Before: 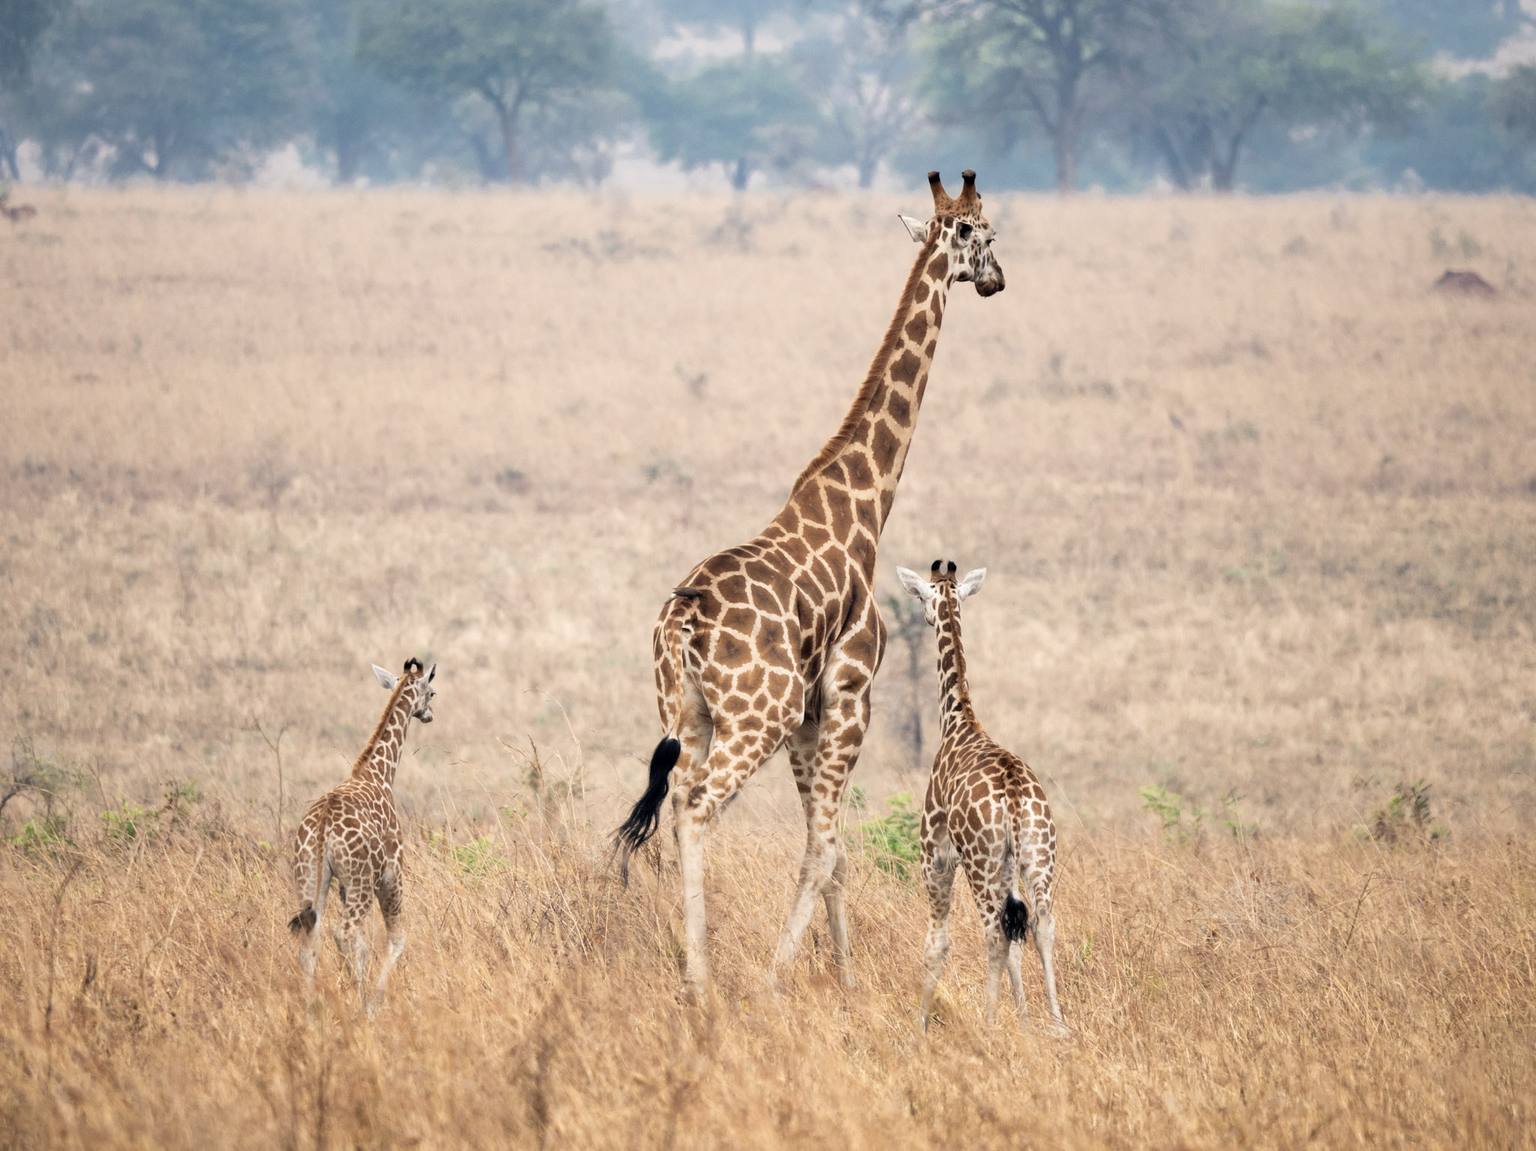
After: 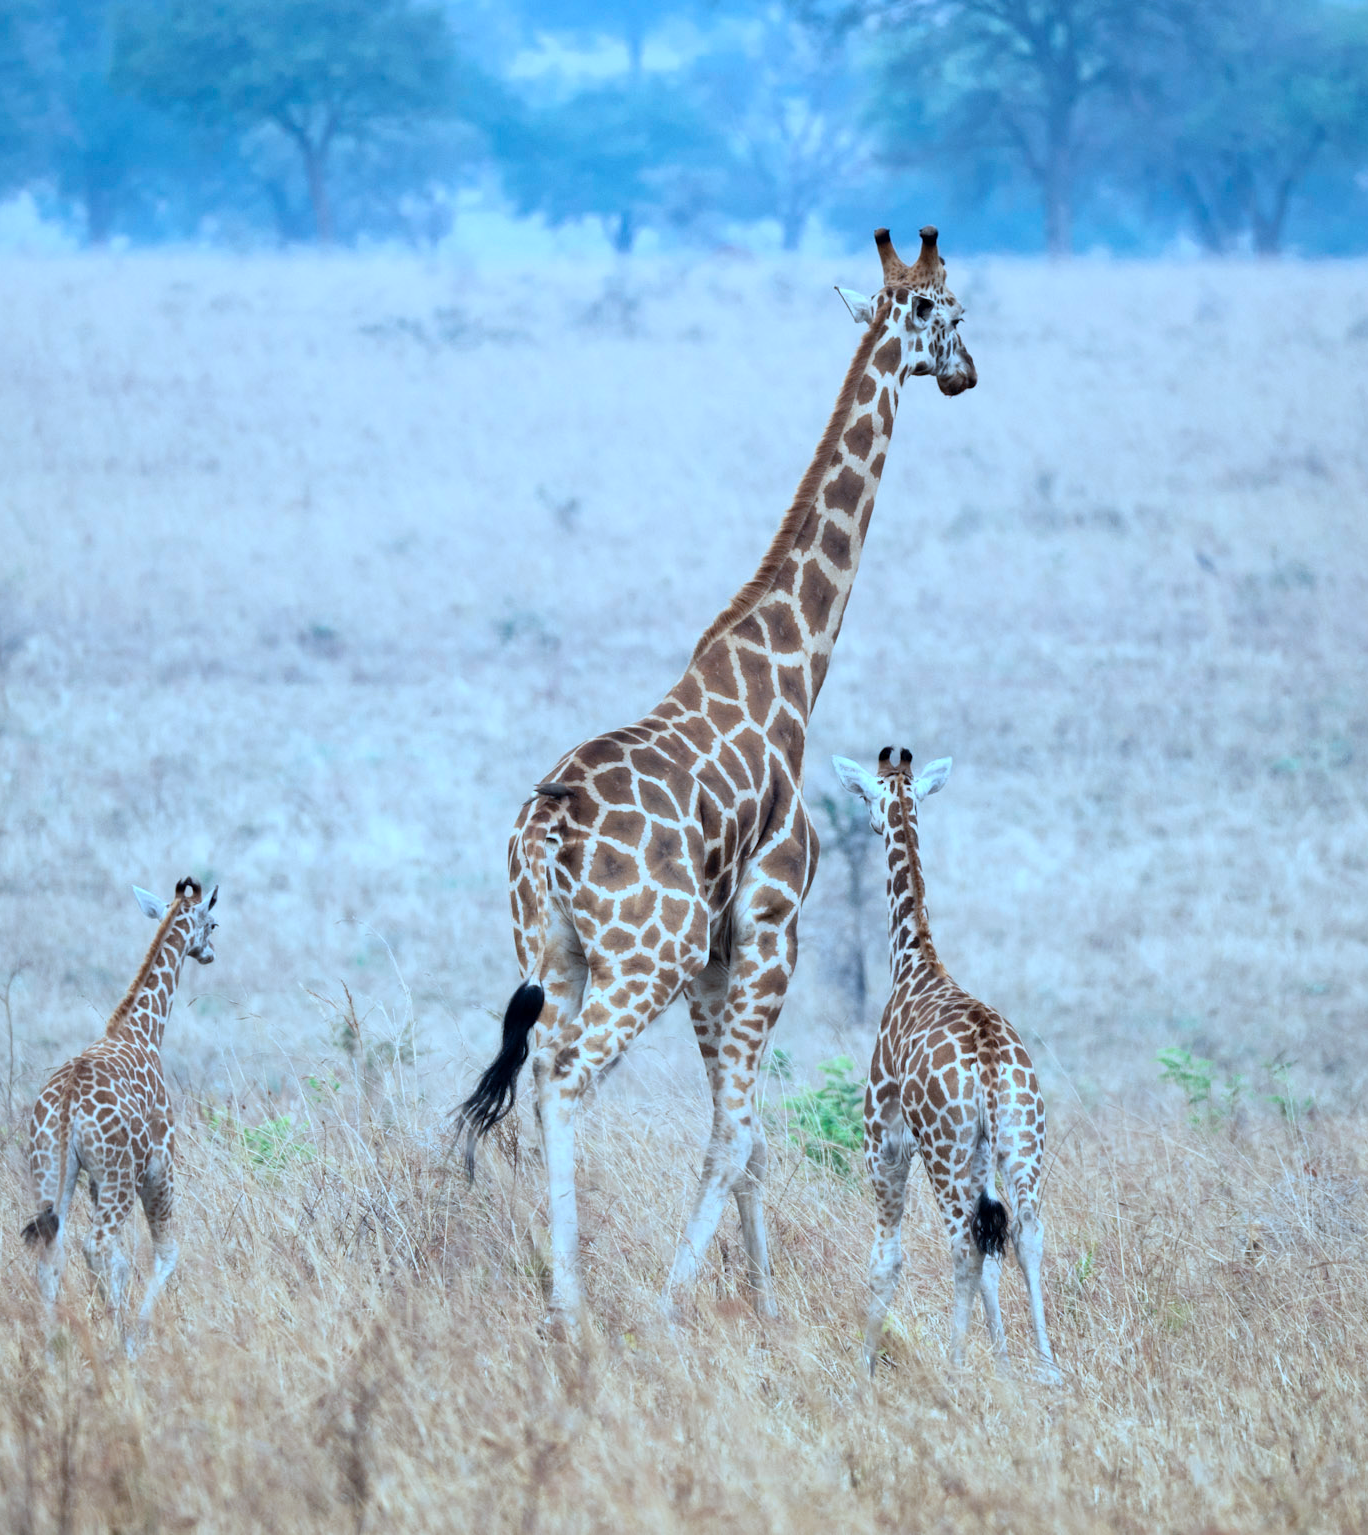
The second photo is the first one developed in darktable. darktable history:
contrast brightness saturation: contrast 0.01, saturation -0.05
crop and rotate: left 17.732%, right 15.423%
color calibration: illuminant custom, x 0.432, y 0.395, temperature 3098 K
